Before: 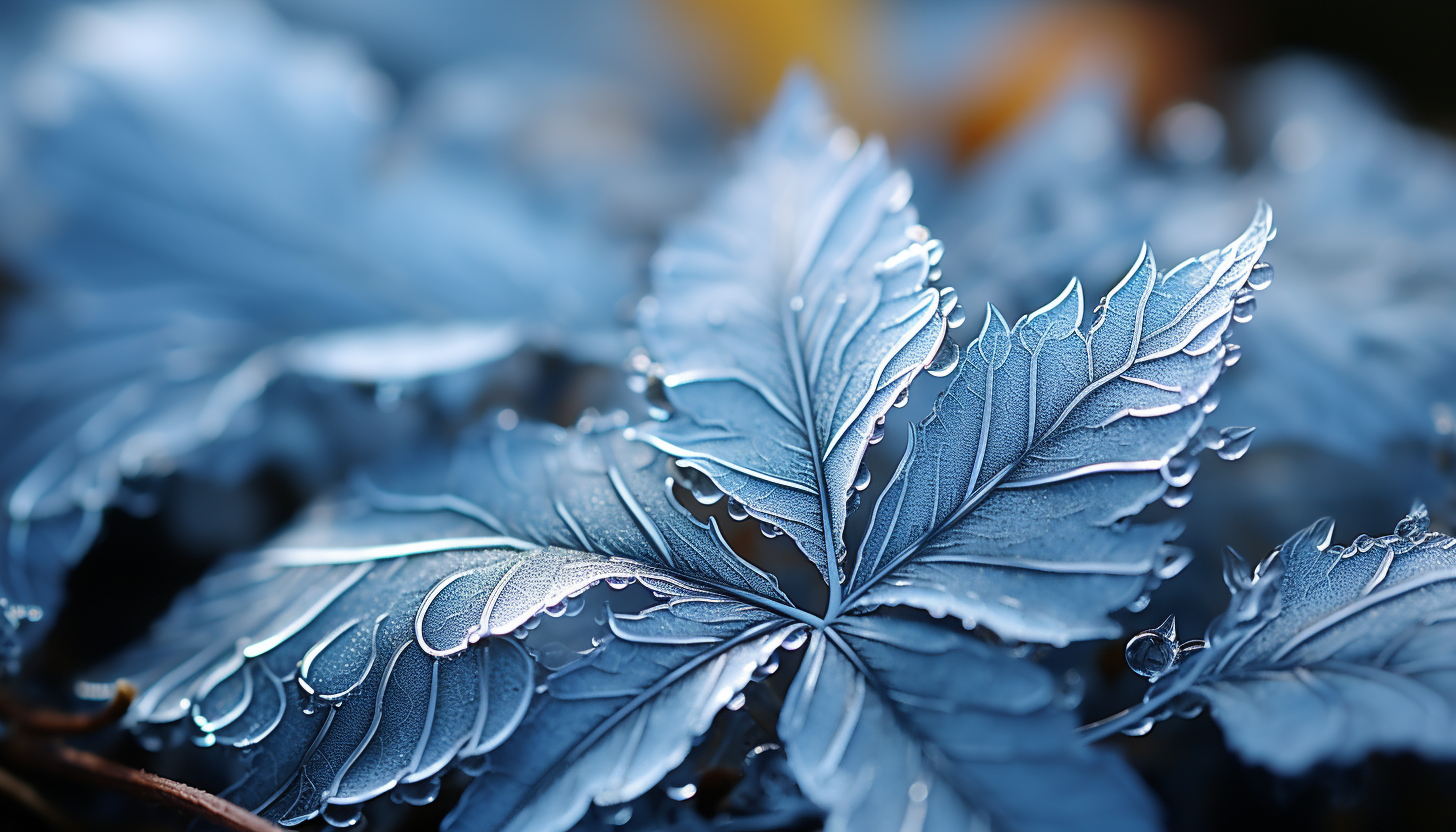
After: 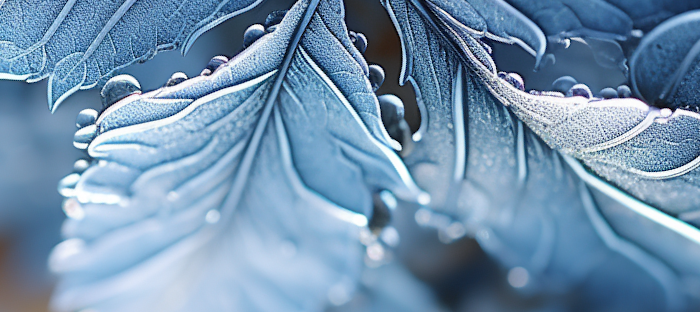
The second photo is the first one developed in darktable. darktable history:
crop and rotate: angle 146.88°, left 9.209%, top 15.651%, right 4.551%, bottom 17.044%
contrast brightness saturation: contrast 0.013, saturation -0.051
